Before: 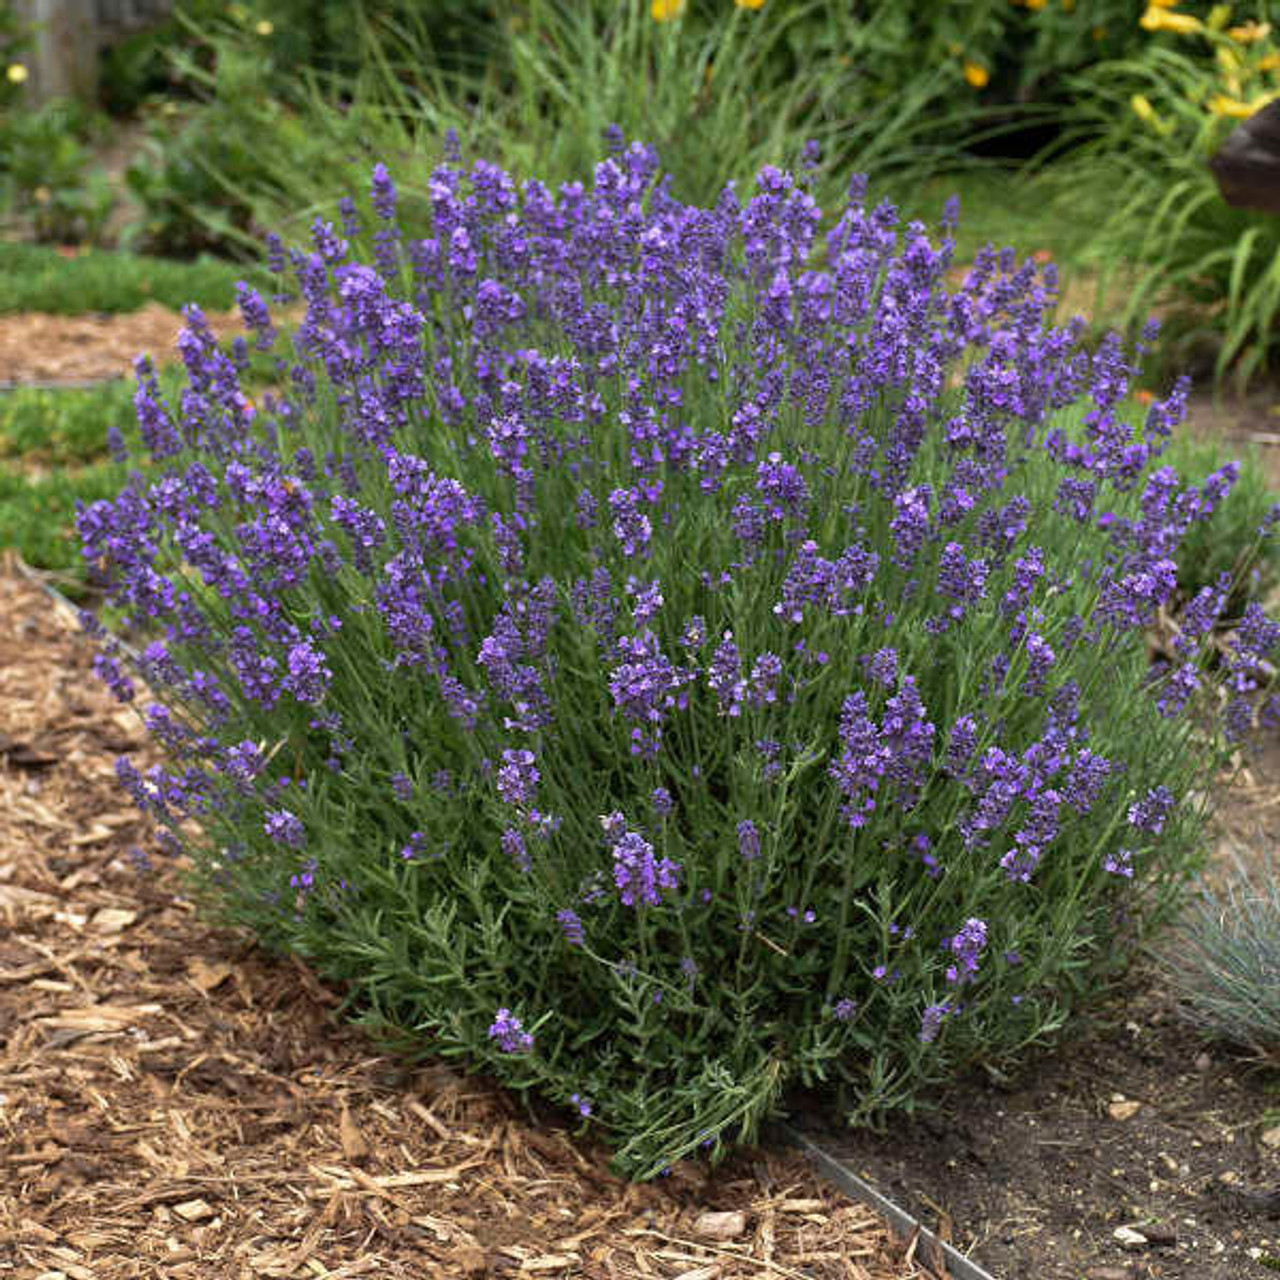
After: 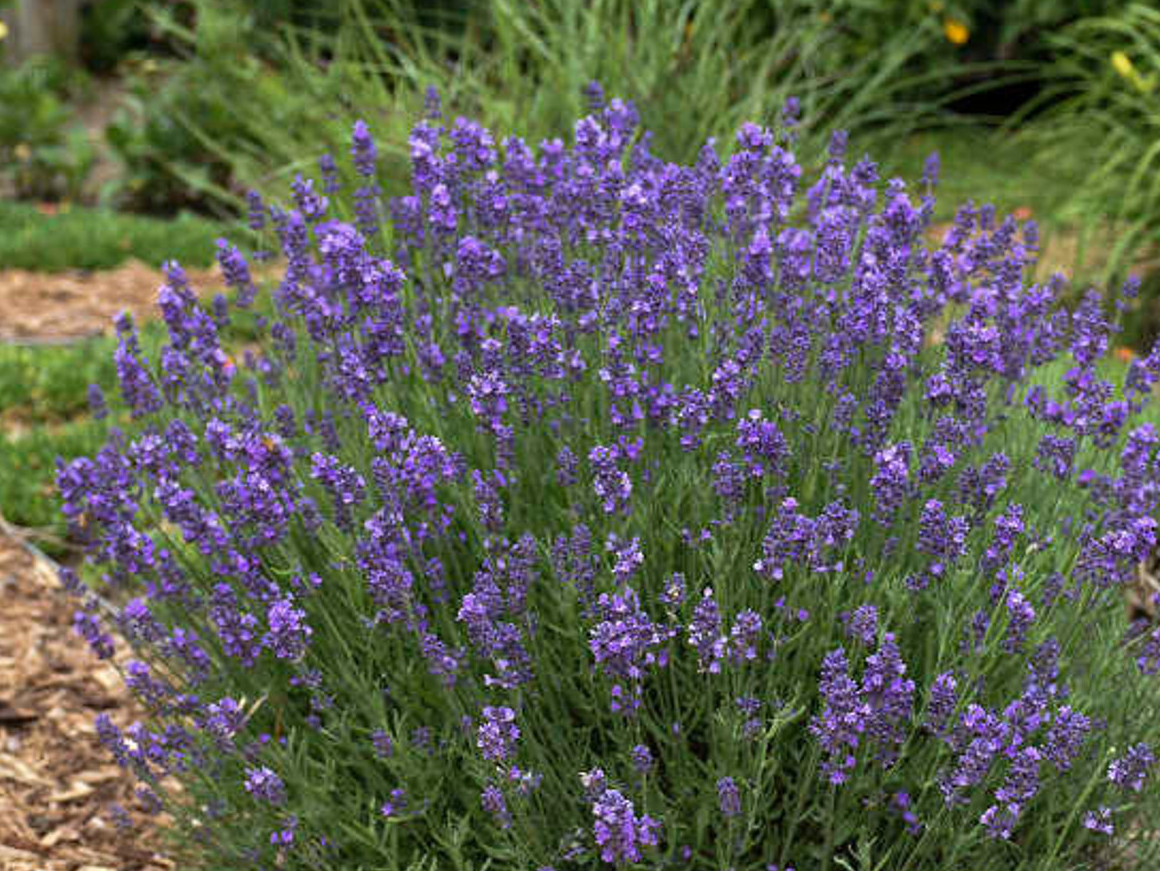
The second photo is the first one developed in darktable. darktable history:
crop: left 1.582%, top 3.424%, right 7.724%, bottom 28.497%
